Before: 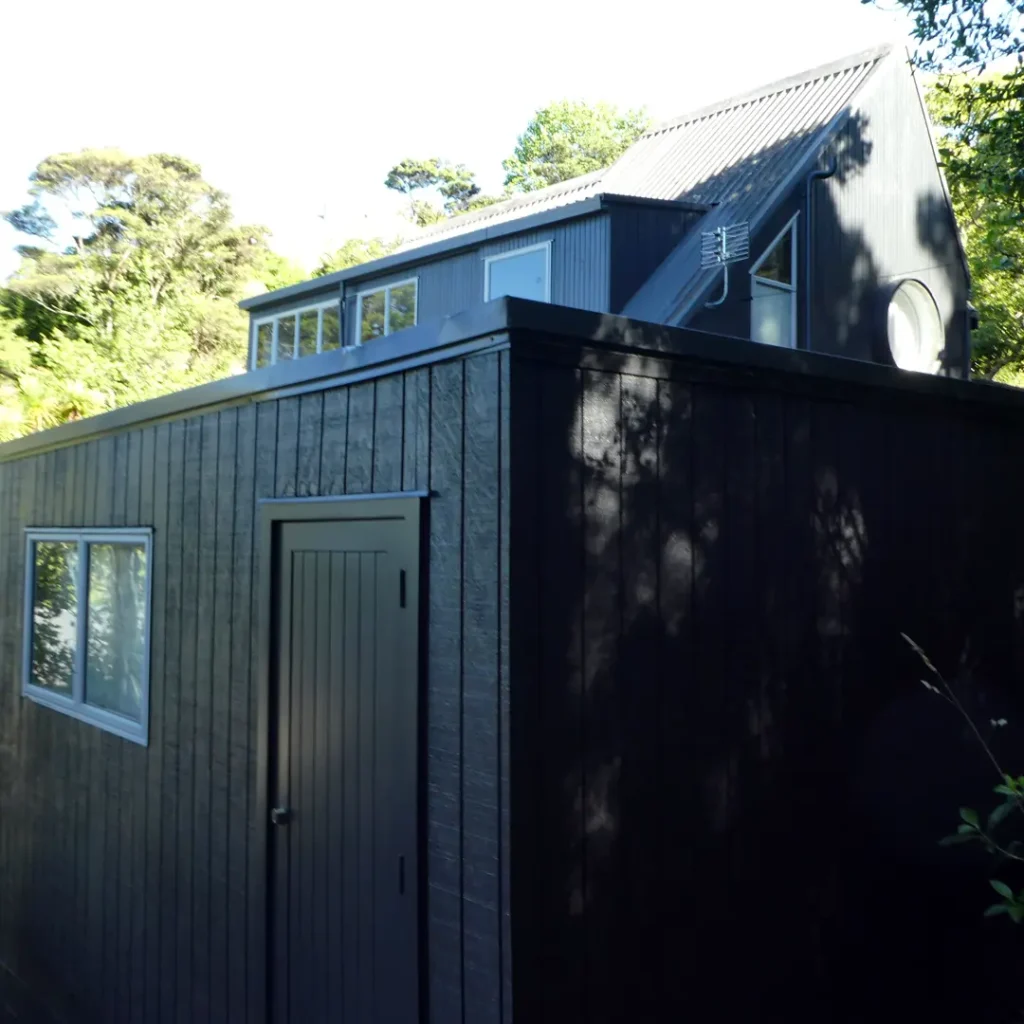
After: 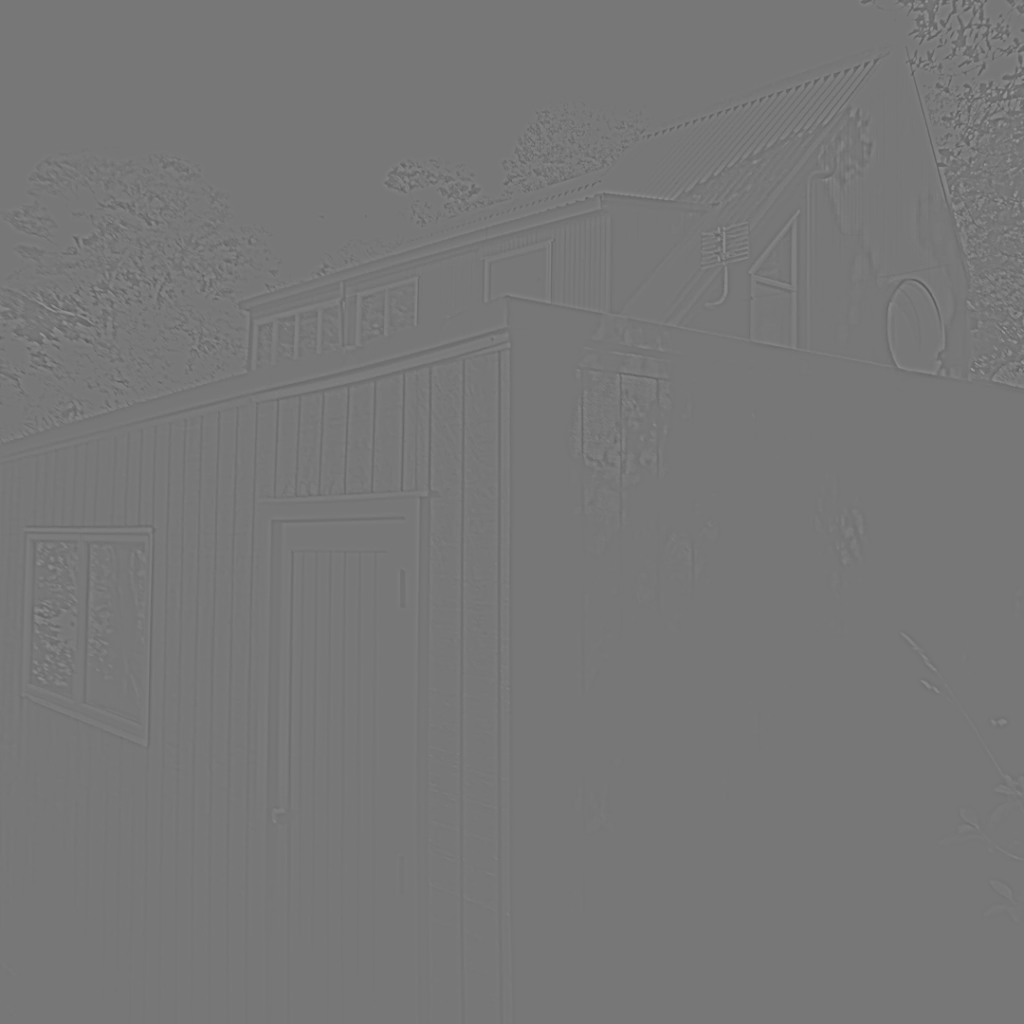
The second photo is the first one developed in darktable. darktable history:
exposure: exposure -0.36 EV, compensate highlight preservation false
highpass: sharpness 6%, contrast boost 7.63%
